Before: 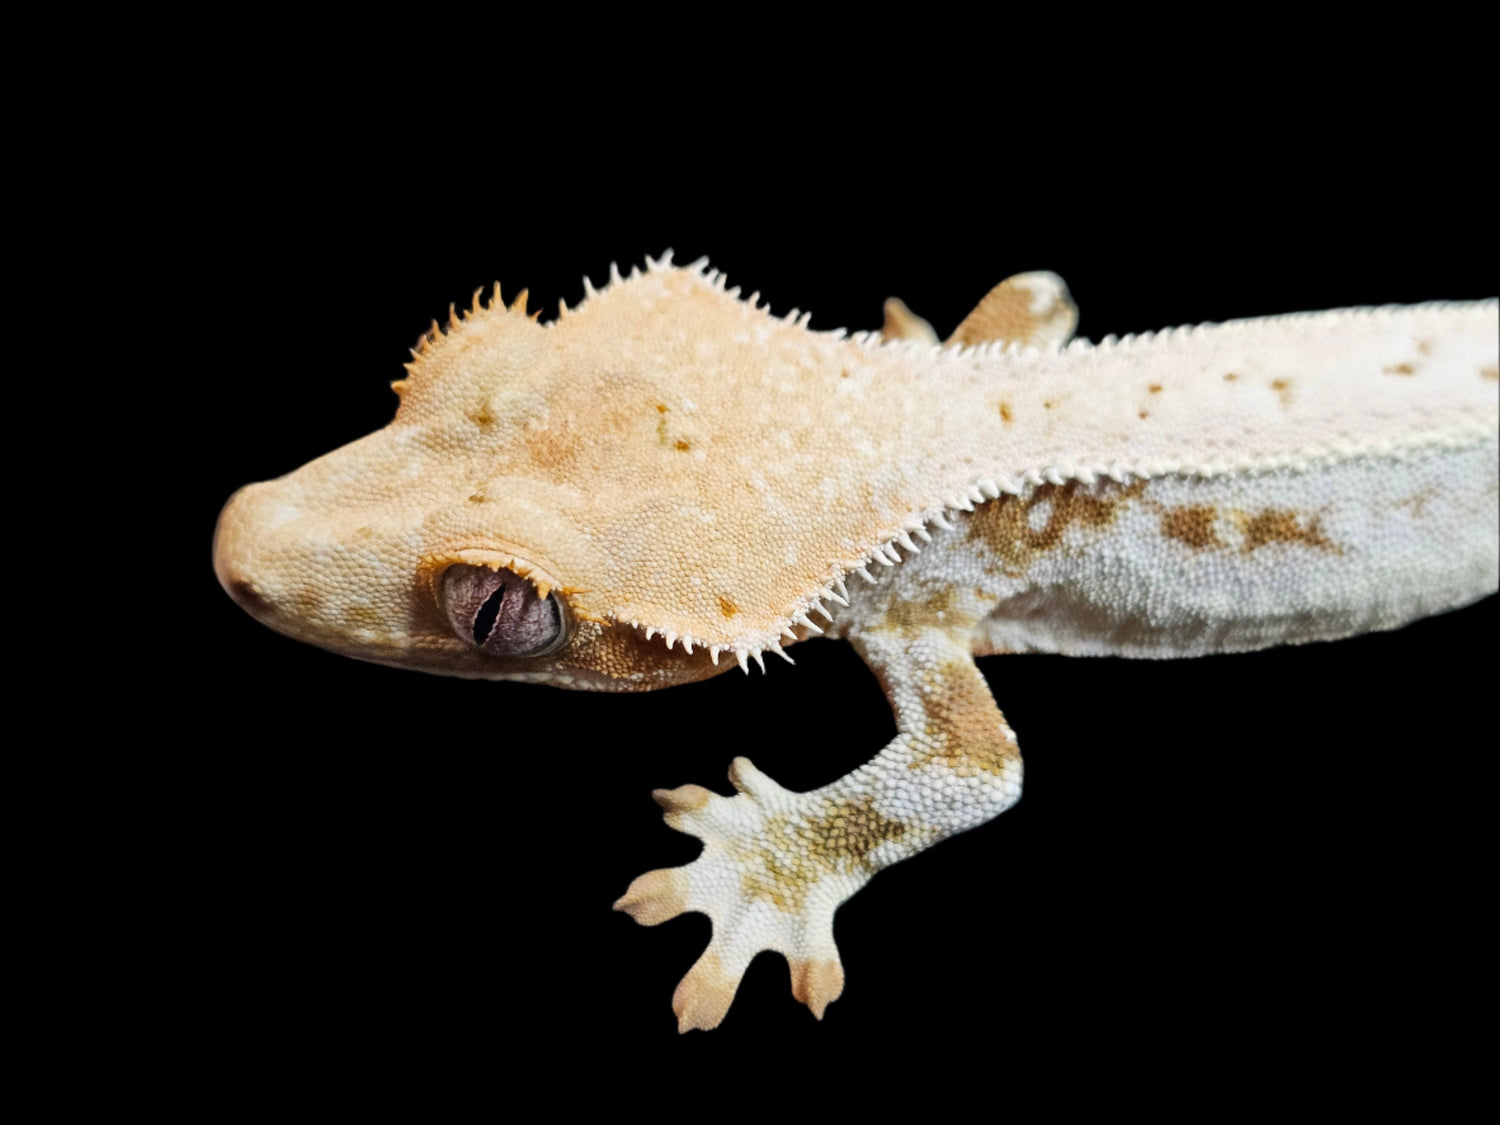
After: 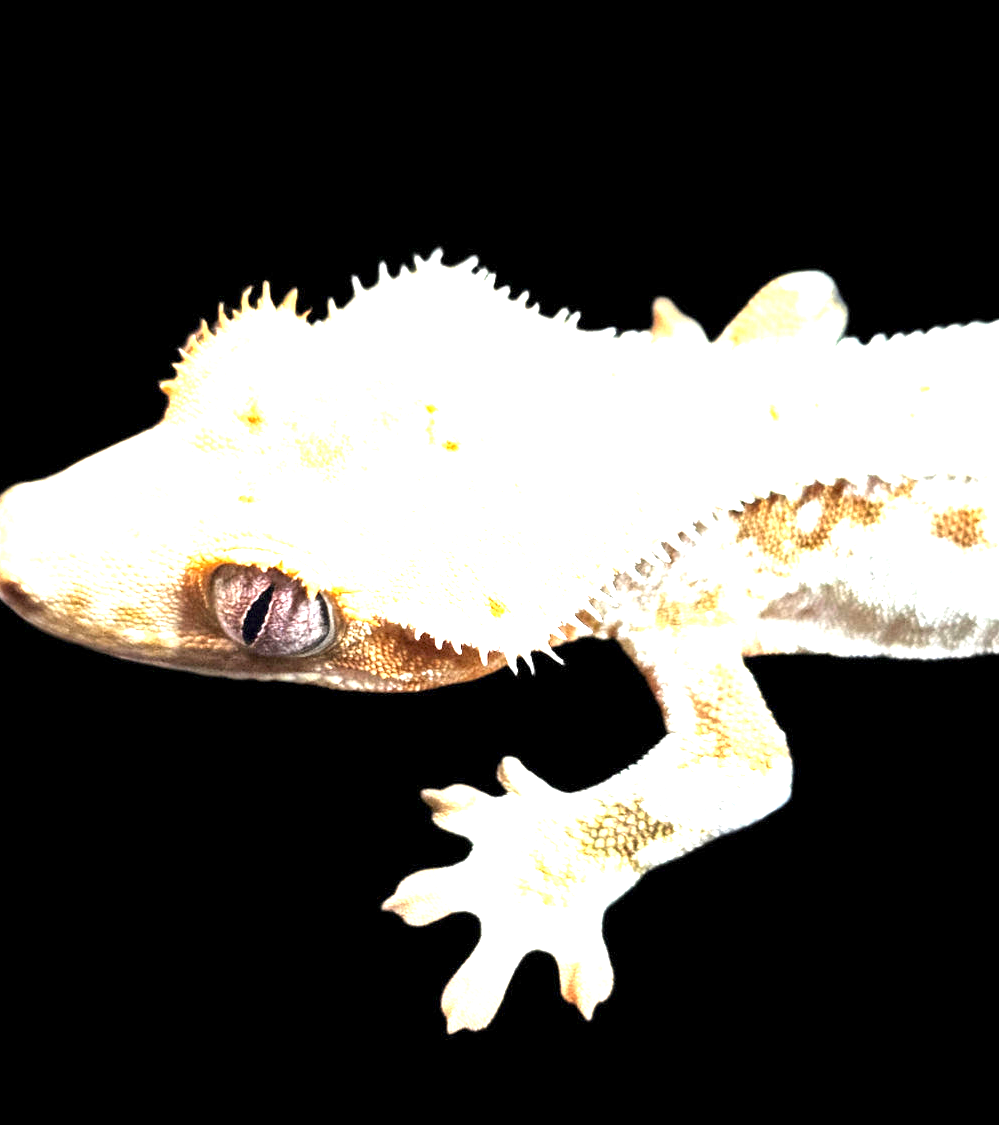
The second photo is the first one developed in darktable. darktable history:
exposure: exposure 2.25 EV, compensate highlight preservation false
local contrast: highlights 100%, shadows 100%, detail 120%, midtone range 0.2
crop: left 15.419%, right 17.914%
